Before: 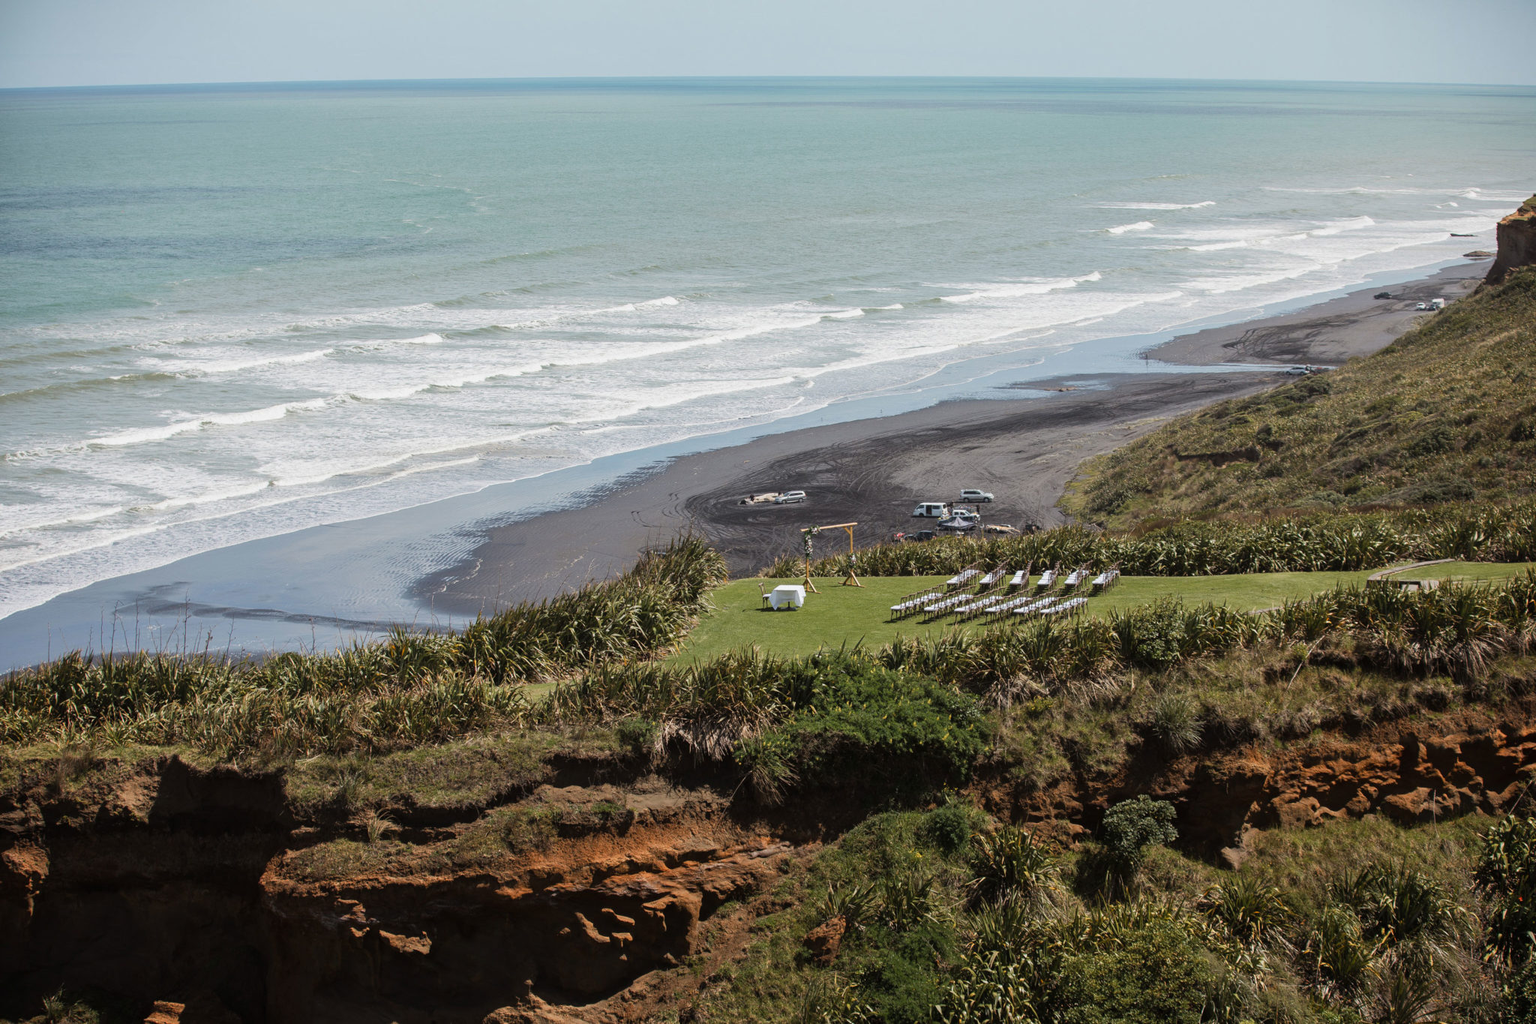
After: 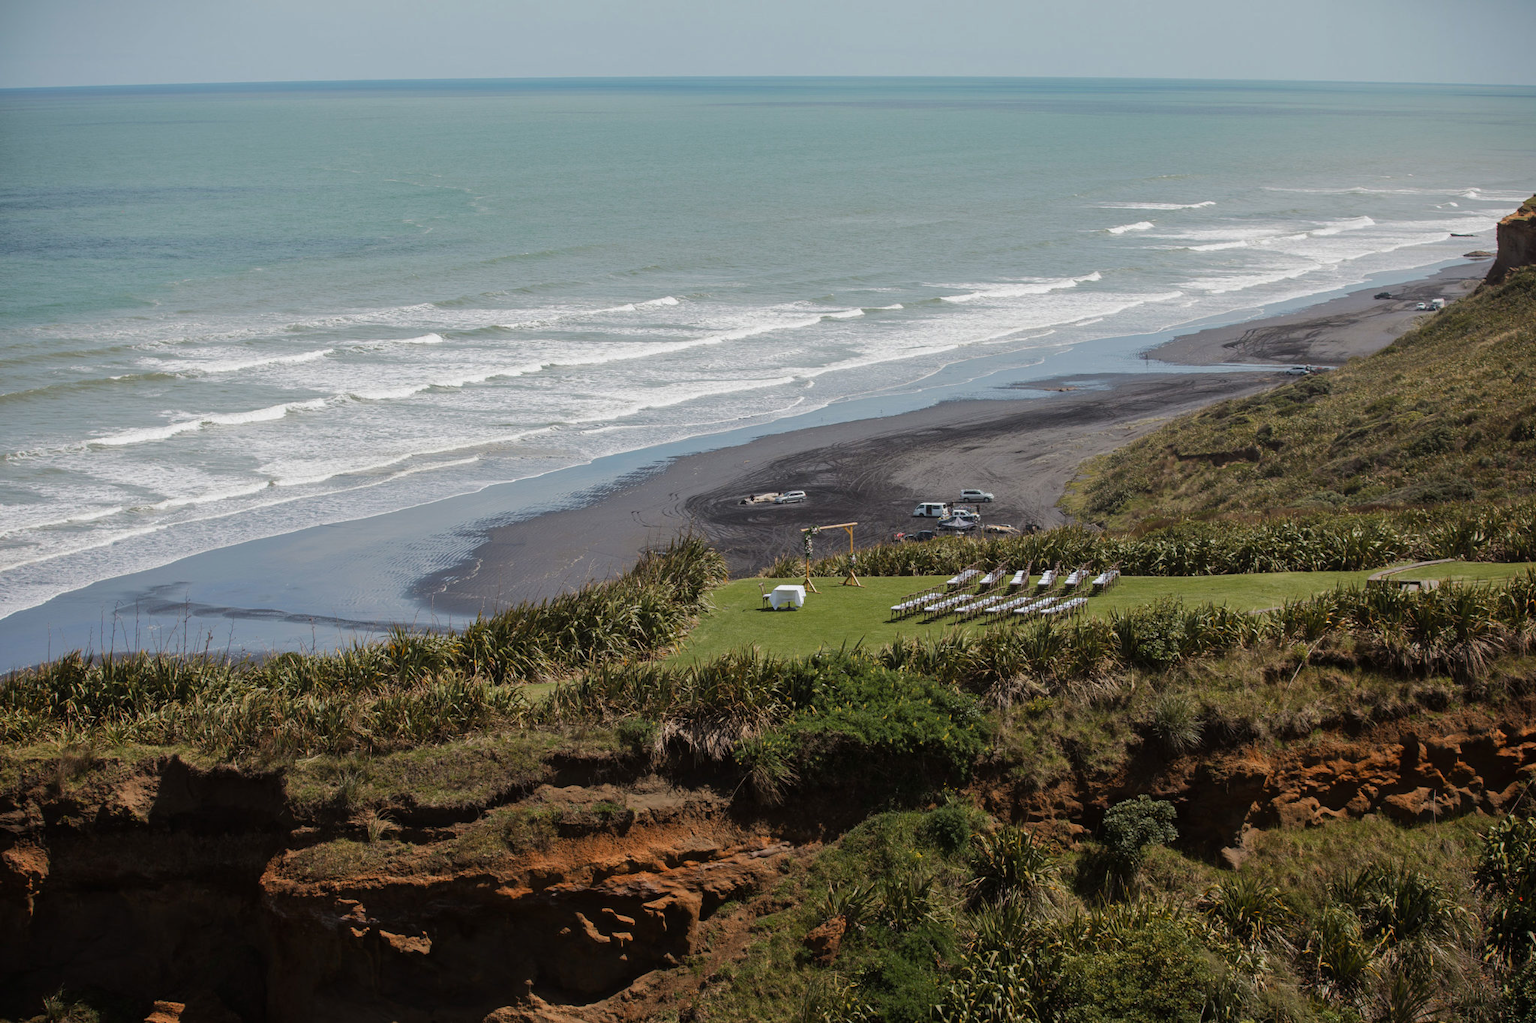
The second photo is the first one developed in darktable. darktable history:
tone curve: curves: ch0 [(0, 0) (0.568, 0.517) (0.8, 0.717) (1, 1)], color space Lab, independent channels, preserve colors none
